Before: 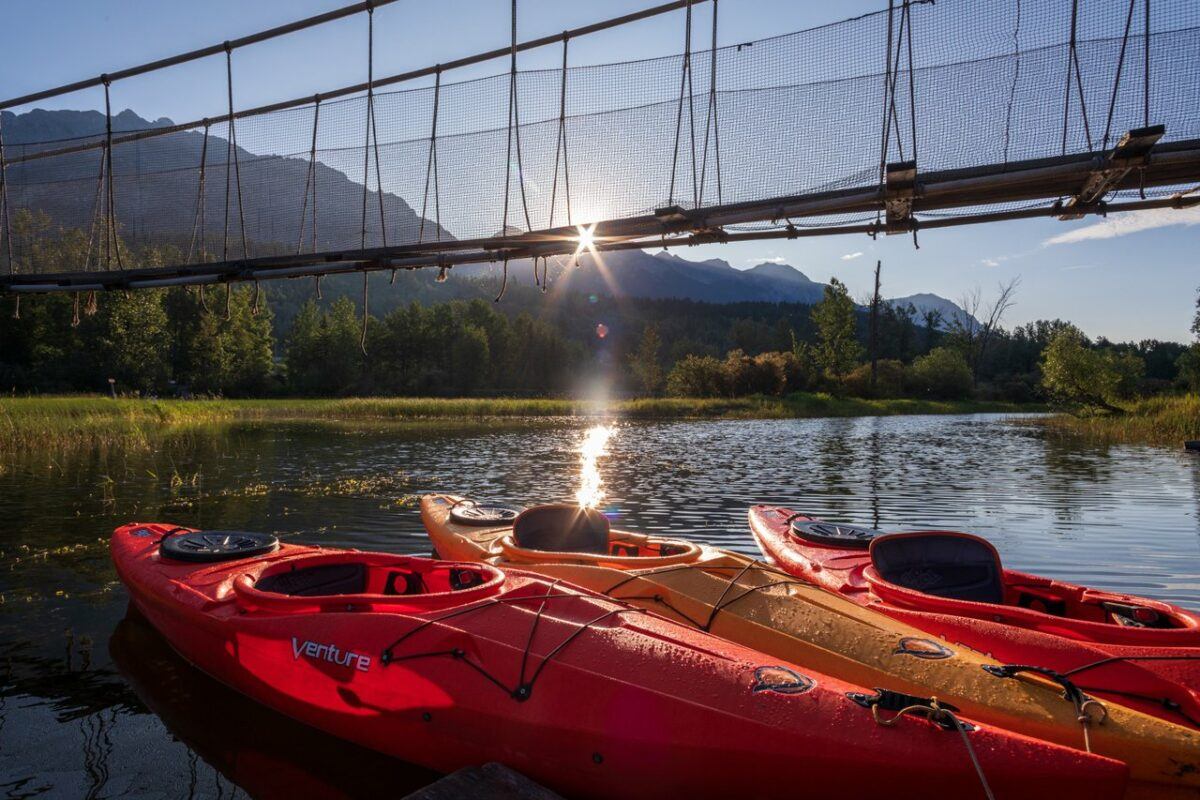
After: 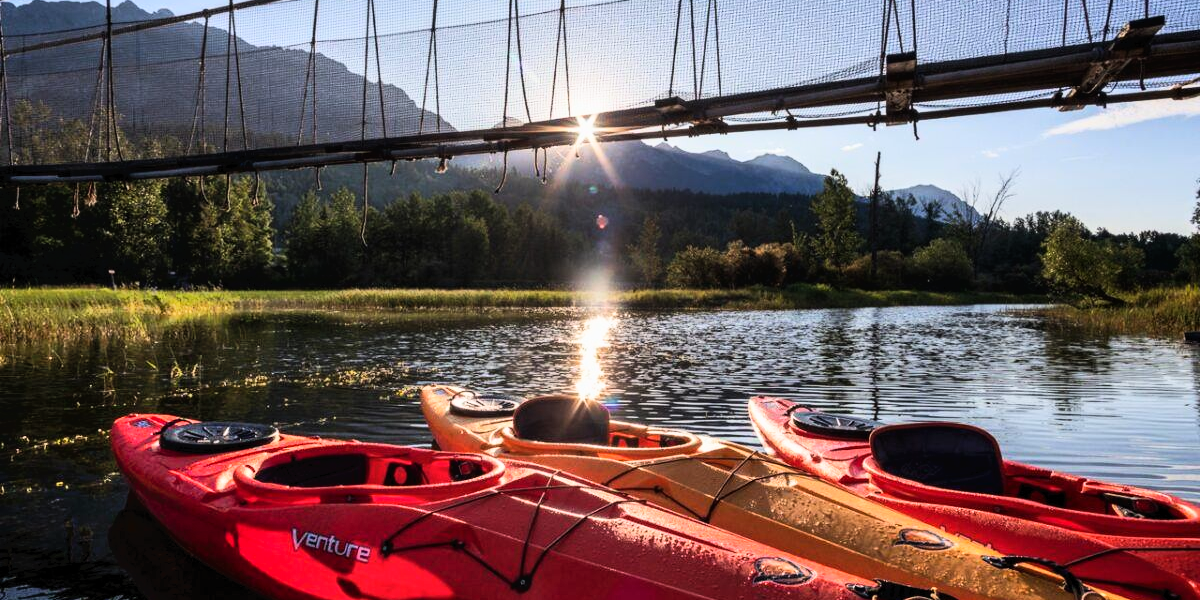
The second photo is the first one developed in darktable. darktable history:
crop: top 13.637%, bottom 11.06%
tone curve: curves: ch0 [(0, 0) (0.003, 0.017) (0.011, 0.018) (0.025, 0.03) (0.044, 0.051) (0.069, 0.075) (0.1, 0.104) (0.136, 0.138) (0.177, 0.183) (0.224, 0.237) (0.277, 0.294) (0.335, 0.361) (0.399, 0.446) (0.468, 0.552) (0.543, 0.66) (0.623, 0.753) (0.709, 0.843) (0.801, 0.912) (0.898, 0.962) (1, 1)], color space Lab, linked channels, preserve colors none
shadows and highlights: low approximation 0.01, soften with gaussian
filmic rgb: black relative exposure -12.83 EV, white relative exposure 2.81 EV, target black luminance 0%, hardness 8.59, latitude 70.41%, contrast 1.136, shadows ↔ highlights balance -0.932%, add noise in highlights 0.001, preserve chrominance max RGB, color science v3 (2019), use custom middle-gray values true, contrast in highlights soft
